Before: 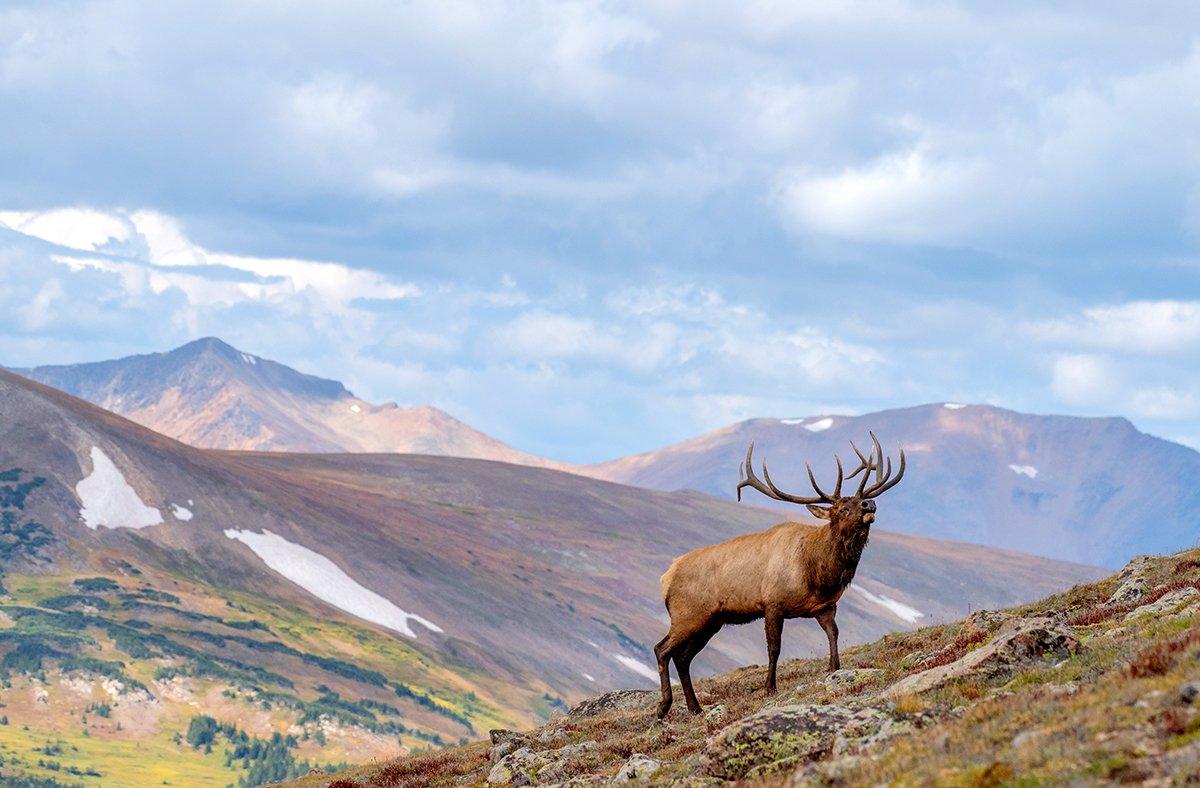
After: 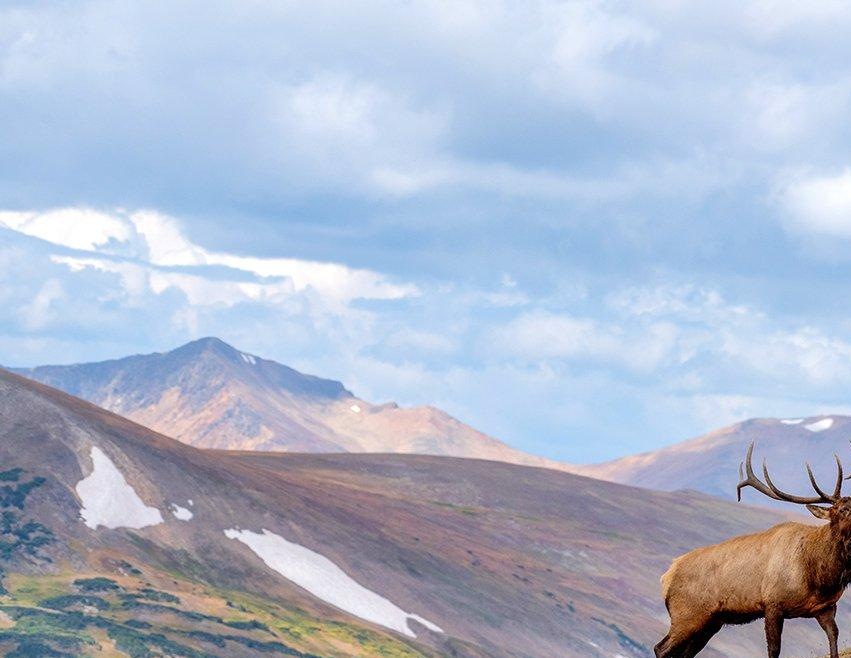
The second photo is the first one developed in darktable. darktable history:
crop: right 29.018%, bottom 16.489%
